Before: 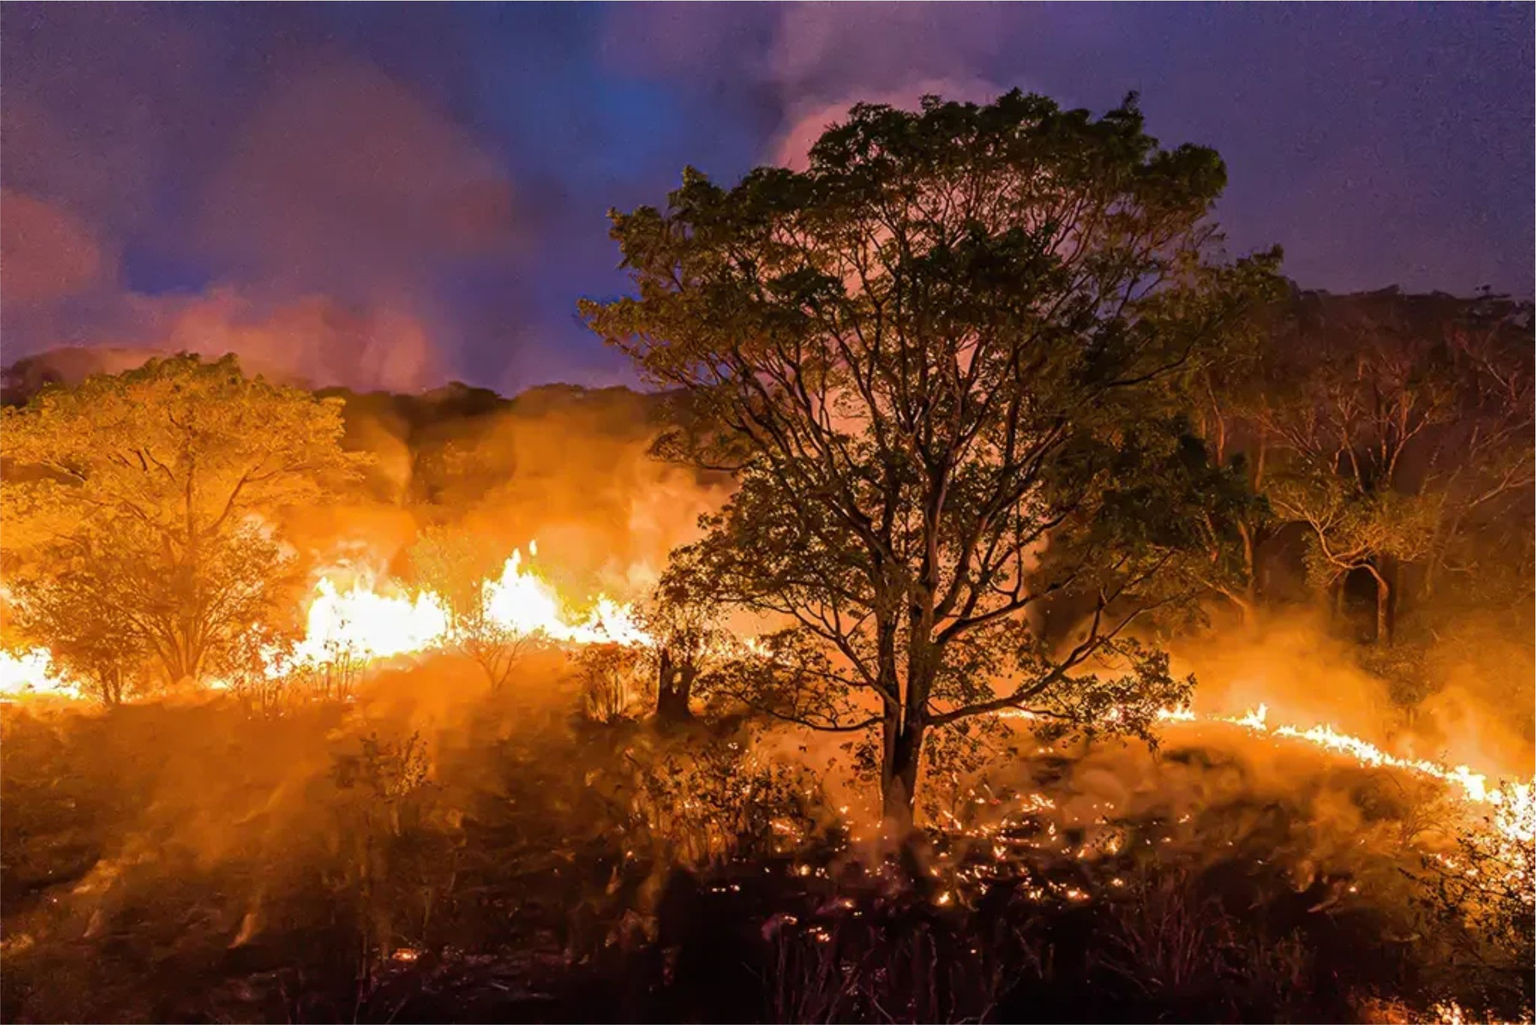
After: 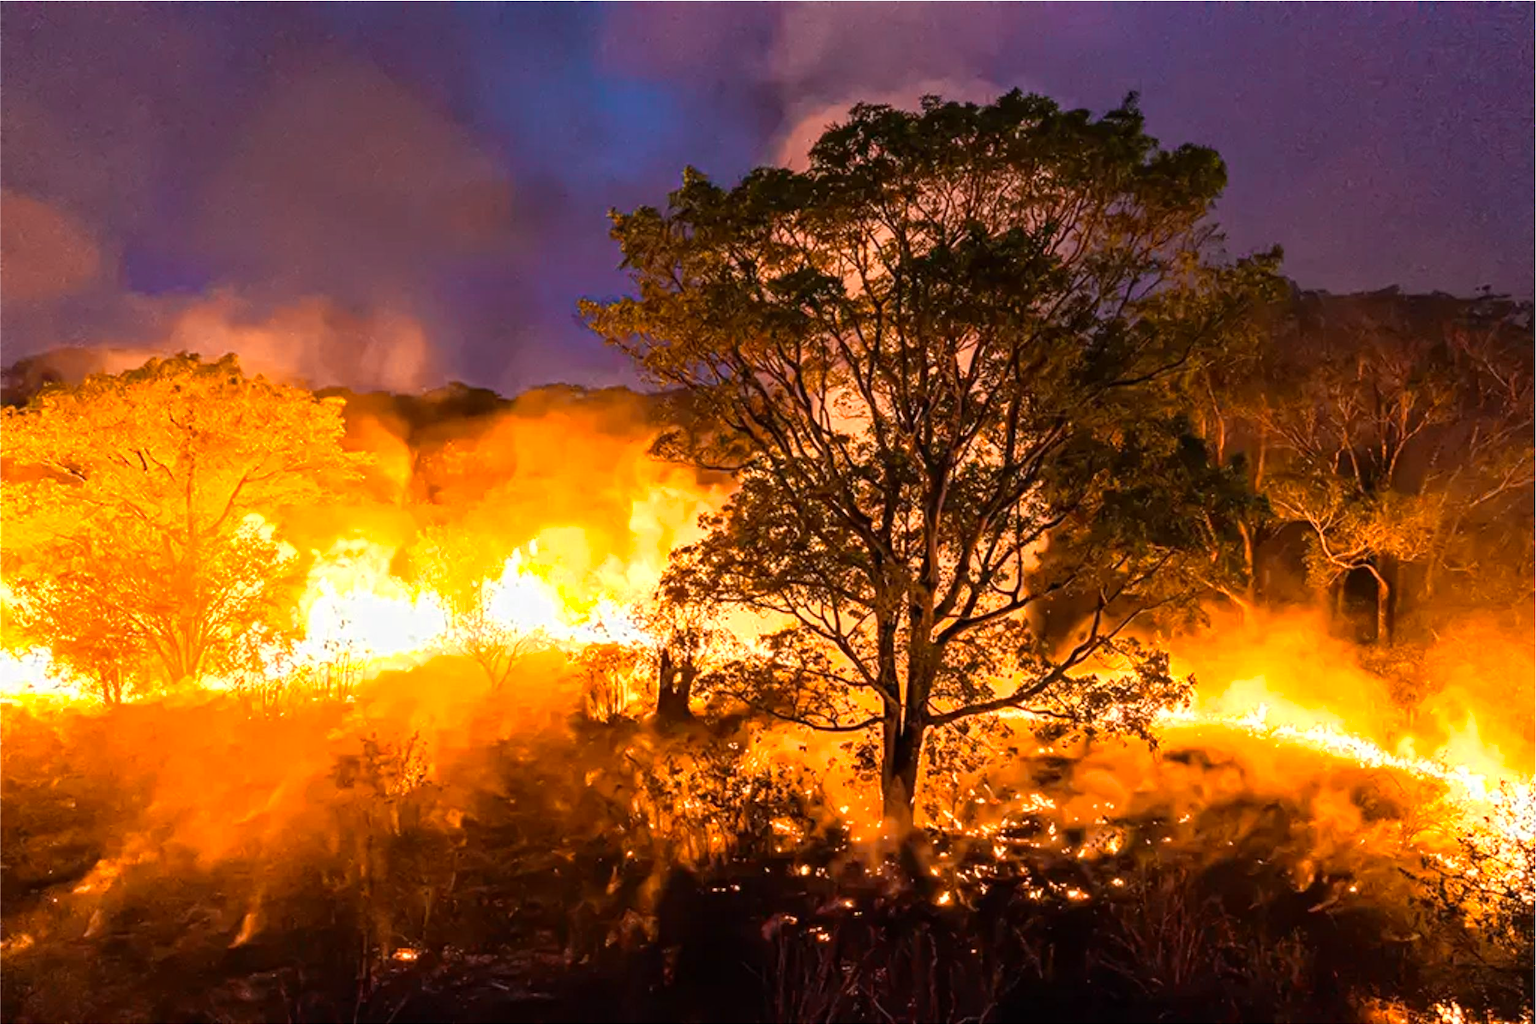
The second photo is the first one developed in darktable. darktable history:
color zones: curves: ch0 [(0.018, 0.548) (0.197, 0.654) (0.425, 0.447) (0.605, 0.658) (0.732, 0.579)]; ch1 [(0.105, 0.531) (0.224, 0.531) (0.386, 0.39) (0.618, 0.456) (0.732, 0.456) (0.956, 0.421)]; ch2 [(0.039, 0.583) (0.215, 0.465) (0.399, 0.544) (0.465, 0.548) (0.614, 0.447) (0.724, 0.43) (0.882, 0.623) (0.956, 0.632)]
color balance: output saturation 120%
